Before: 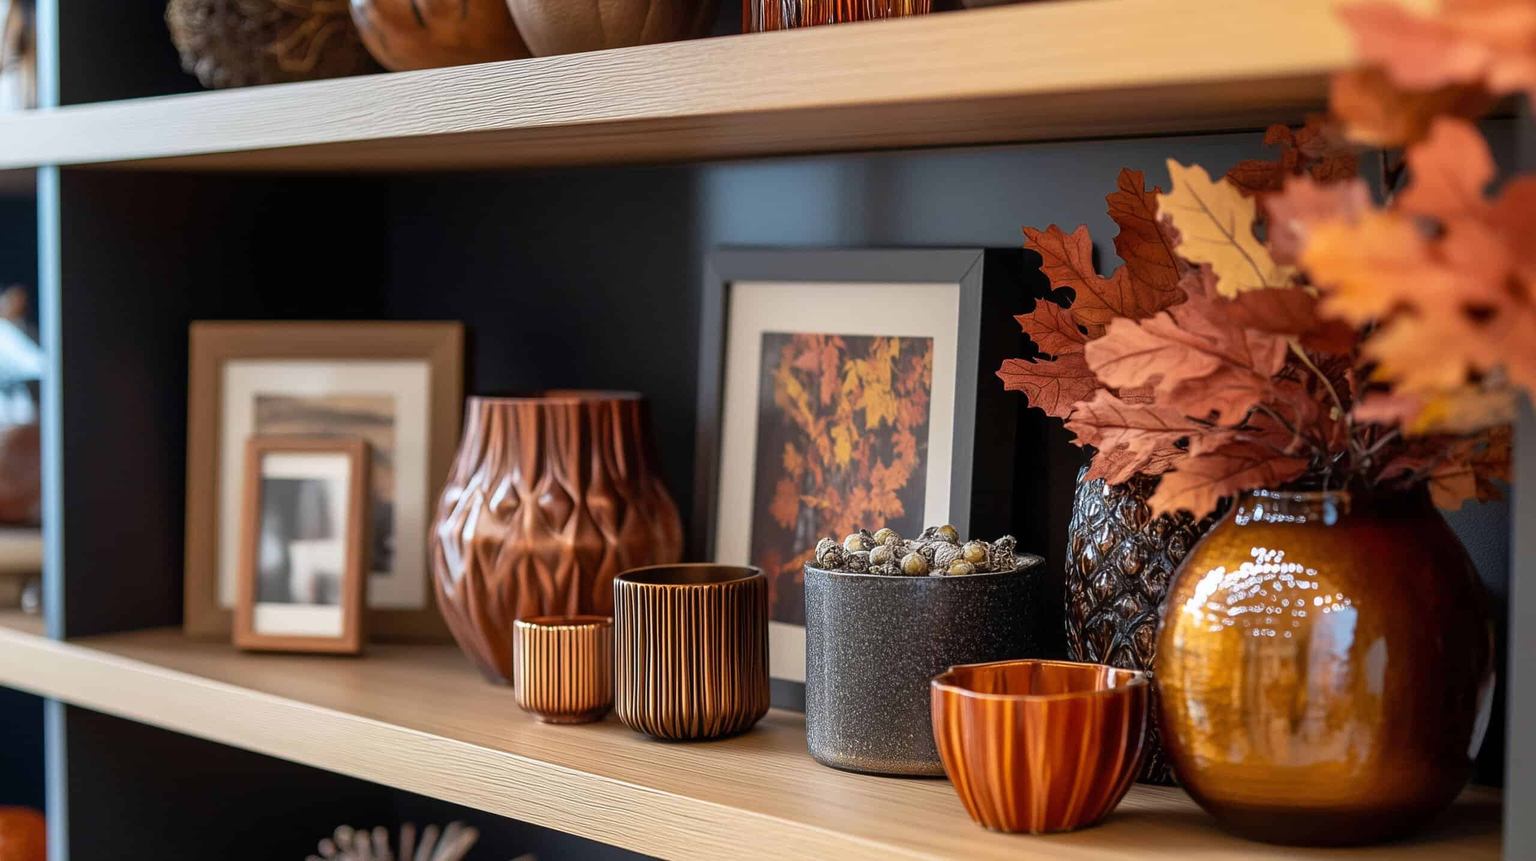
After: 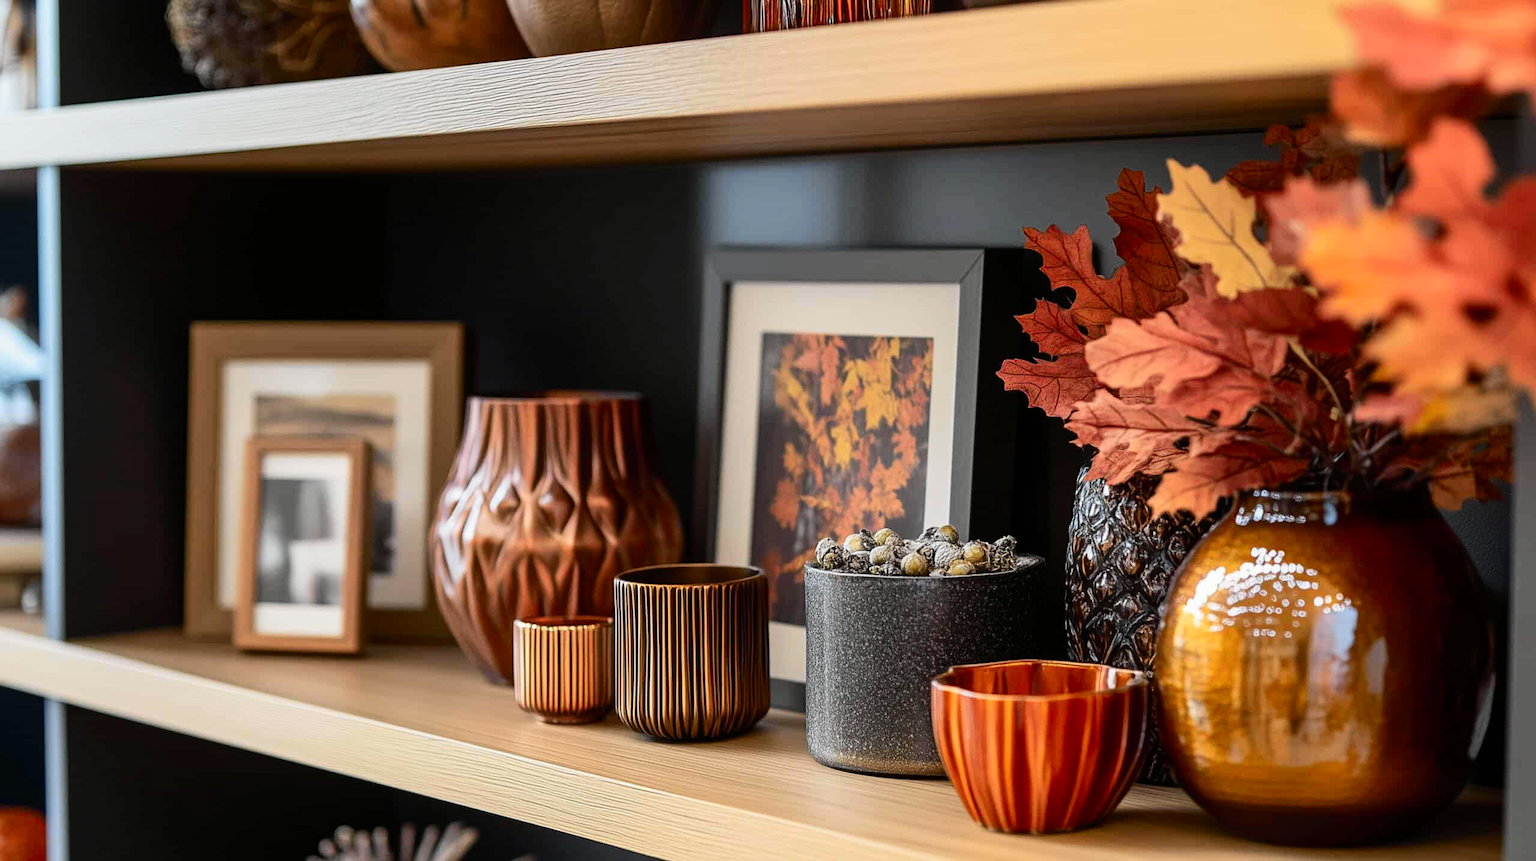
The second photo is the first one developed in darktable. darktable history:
tone curve: curves: ch0 [(0, 0) (0.037, 0.025) (0.131, 0.093) (0.275, 0.256) (0.476, 0.517) (0.607, 0.667) (0.691, 0.745) (0.789, 0.836) (0.911, 0.925) (0.997, 0.995)]; ch1 [(0, 0) (0.301, 0.3) (0.444, 0.45) (0.493, 0.495) (0.507, 0.503) (0.534, 0.533) (0.582, 0.58) (0.658, 0.693) (0.746, 0.77) (1, 1)]; ch2 [(0, 0) (0.246, 0.233) (0.36, 0.352) (0.415, 0.418) (0.476, 0.492) (0.502, 0.504) (0.525, 0.518) (0.539, 0.544) (0.586, 0.602) (0.634, 0.651) (0.706, 0.727) (0.853, 0.852) (1, 0.951)], color space Lab, independent channels, preserve colors none
